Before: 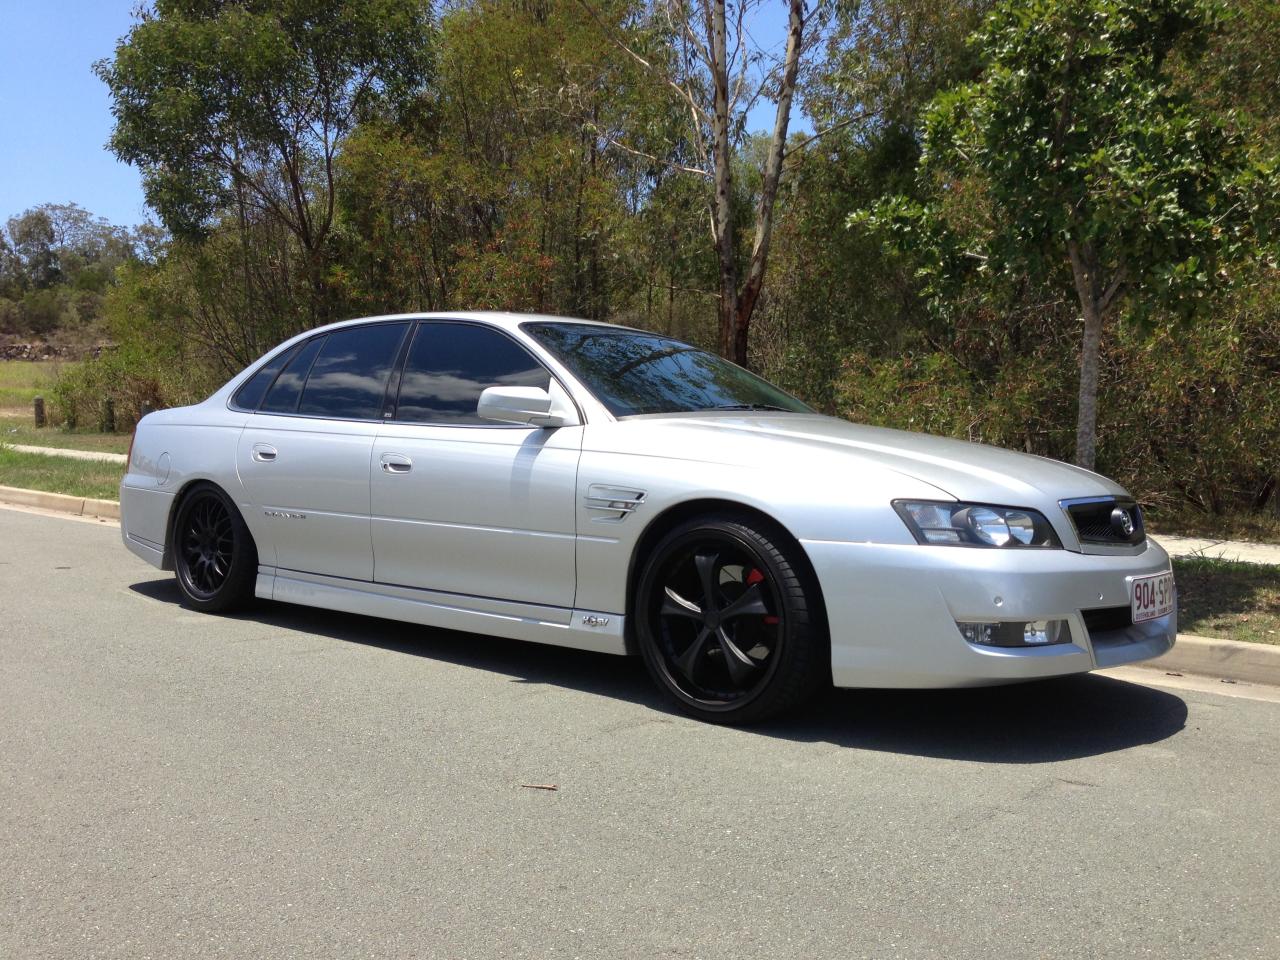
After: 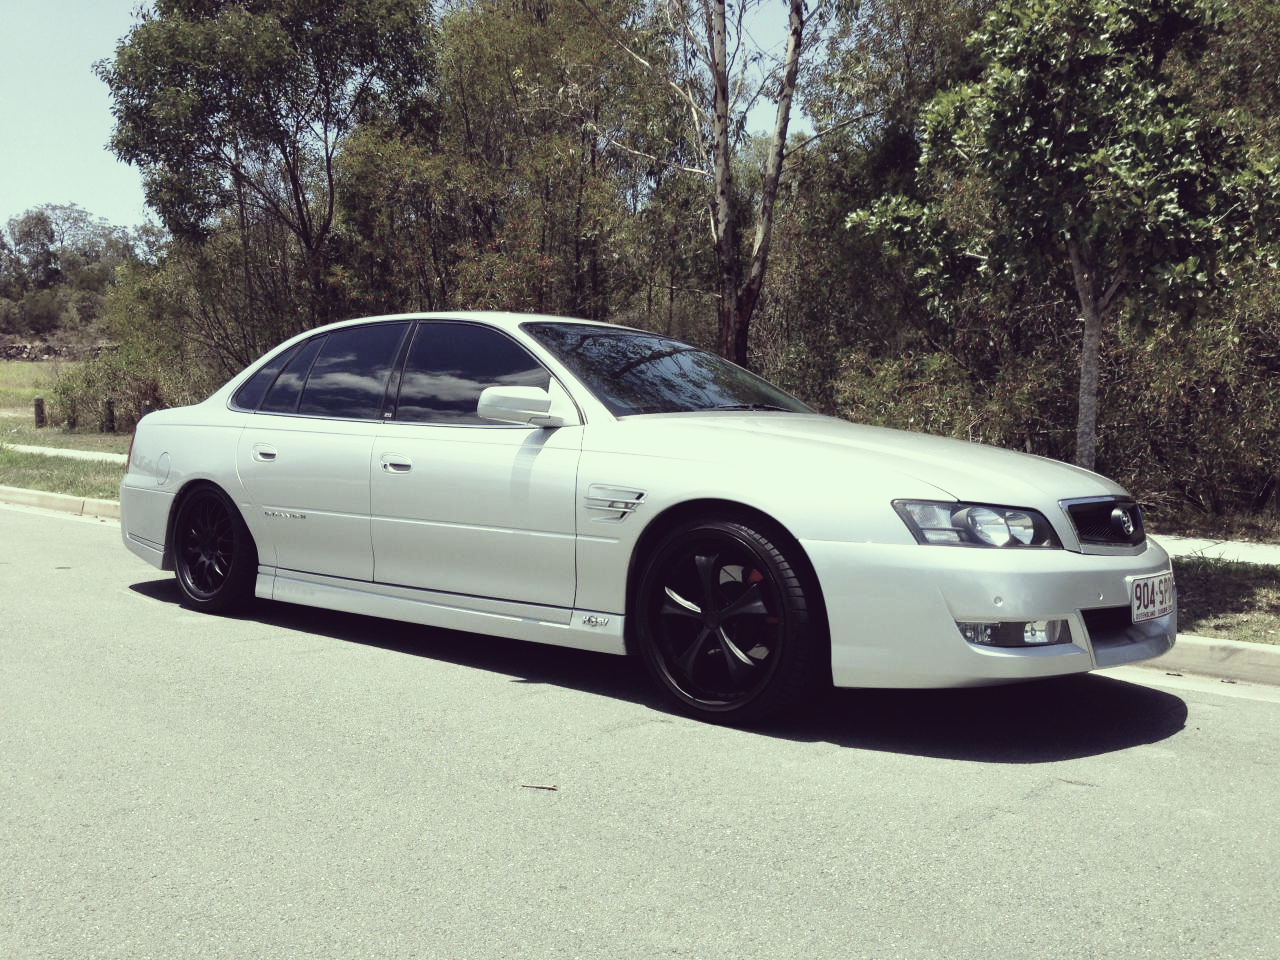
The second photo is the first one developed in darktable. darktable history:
tone curve: curves: ch0 [(0, 0.039) (0.104, 0.094) (0.285, 0.301) (0.673, 0.796) (0.845, 0.932) (0.994, 0.971)]; ch1 [(0, 0) (0.356, 0.385) (0.424, 0.405) (0.498, 0.502) (0.586, 0.57) (0.657, 0.642) (1, 1)]; ch2 [(0, 0) (0.424, 0.438) (0.46, 0.453) (0.515, 0.505) (0.557, 0.57) (0.612, 0.583) (0.722, 0.67) (1, 1)], preserve colors none
color correction: highlights a* -20.51, highlights b* 20.91, shadows a* 19.59, shadows b* -20.42, saturation 0.439
